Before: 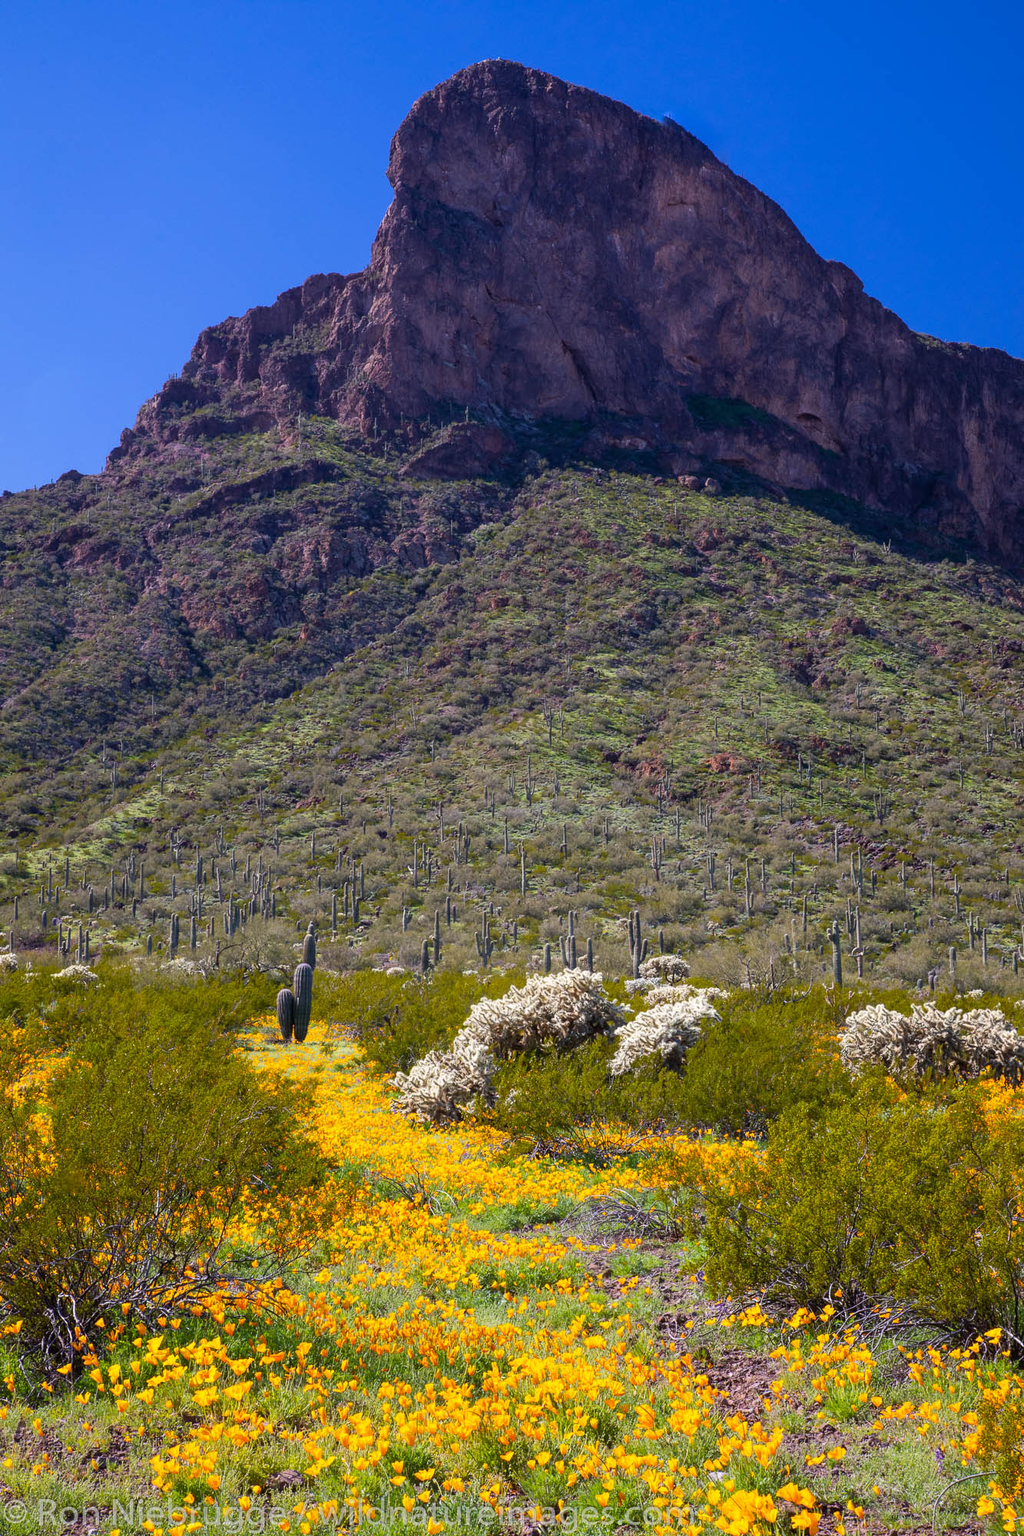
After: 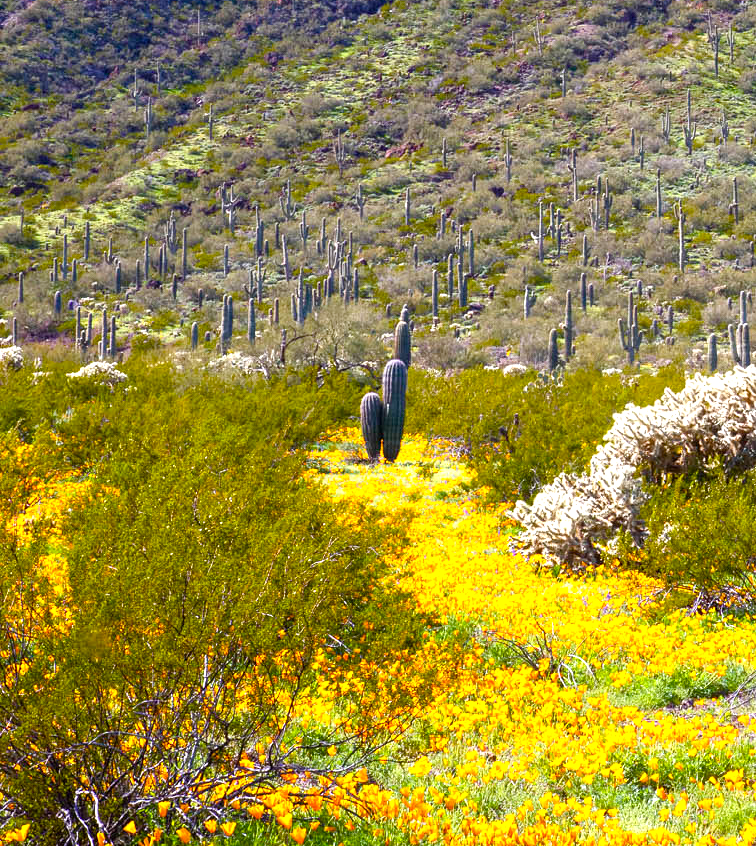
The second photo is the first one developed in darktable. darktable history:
crop: top 44.755%, right 43.256%, bottom 12.937%
color balance rgb: perceptual saturation grading › global saturation 34.573%, perceptual saturation grading › highlights -29.964%, perceptual saturation grading › shadows 35.168%, contrast 4.813%
exposure: exposure 0.777 EV, compensate exposure bias true, compensate highlight preservation false
